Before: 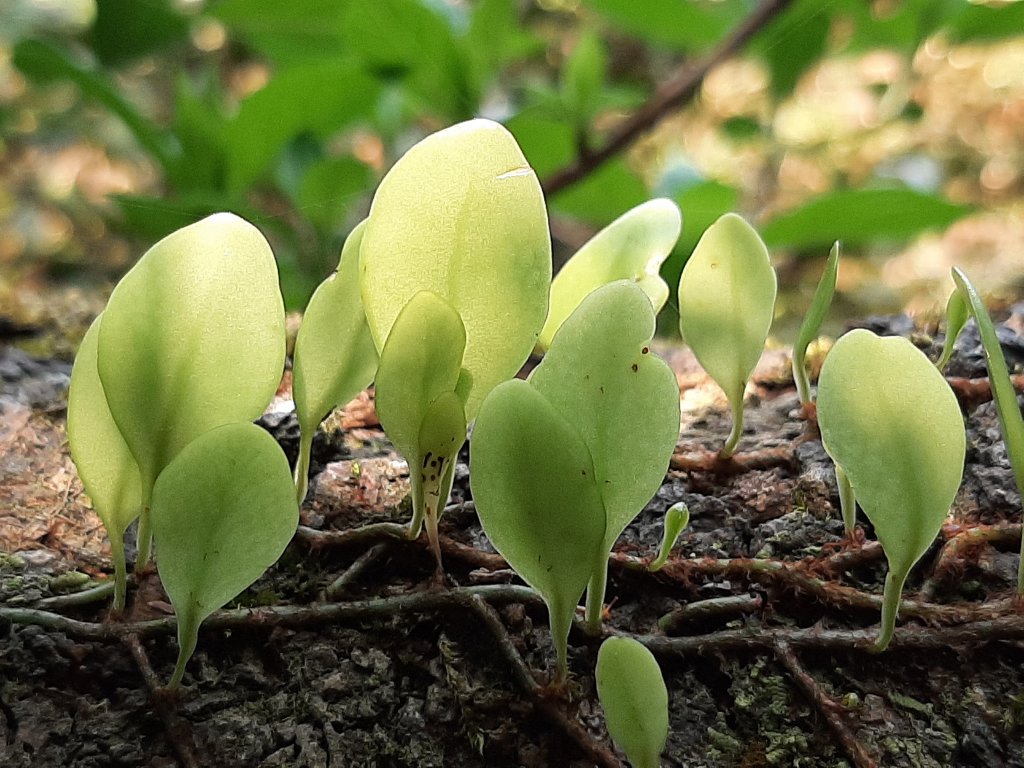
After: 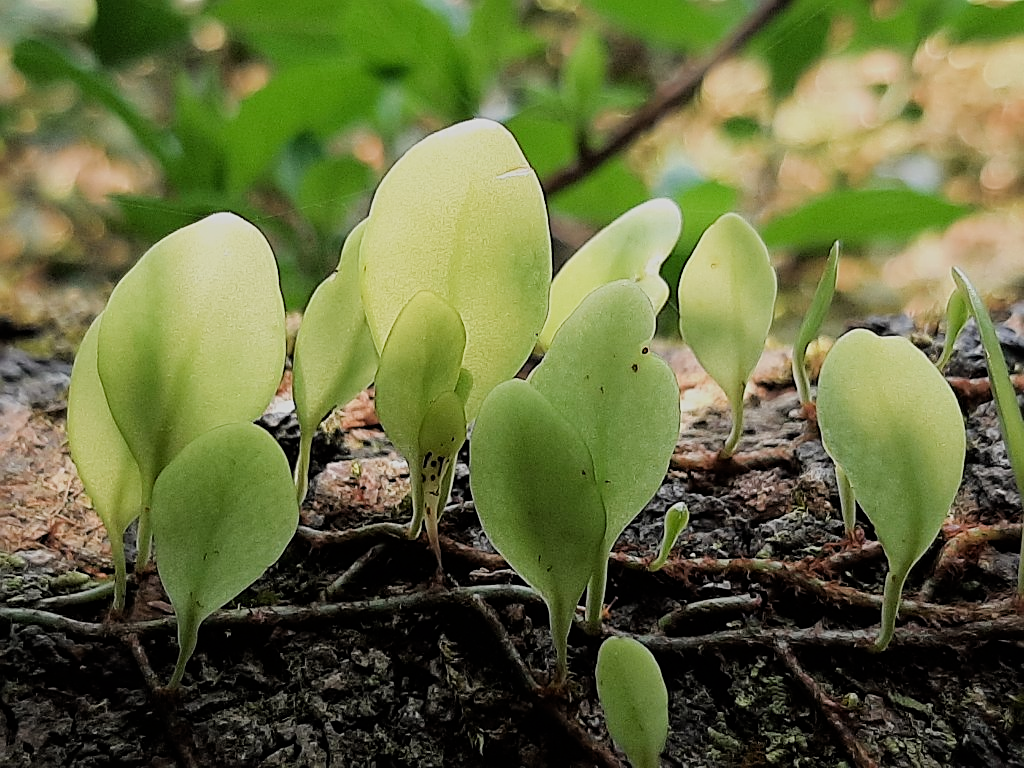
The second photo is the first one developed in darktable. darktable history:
tone equalizer: on, module defaults
sharpen: on, module defaults
filmic rgb: black relative exposure -7.65 EV, white relative exposure 4.56 EV, hardness 3.61
